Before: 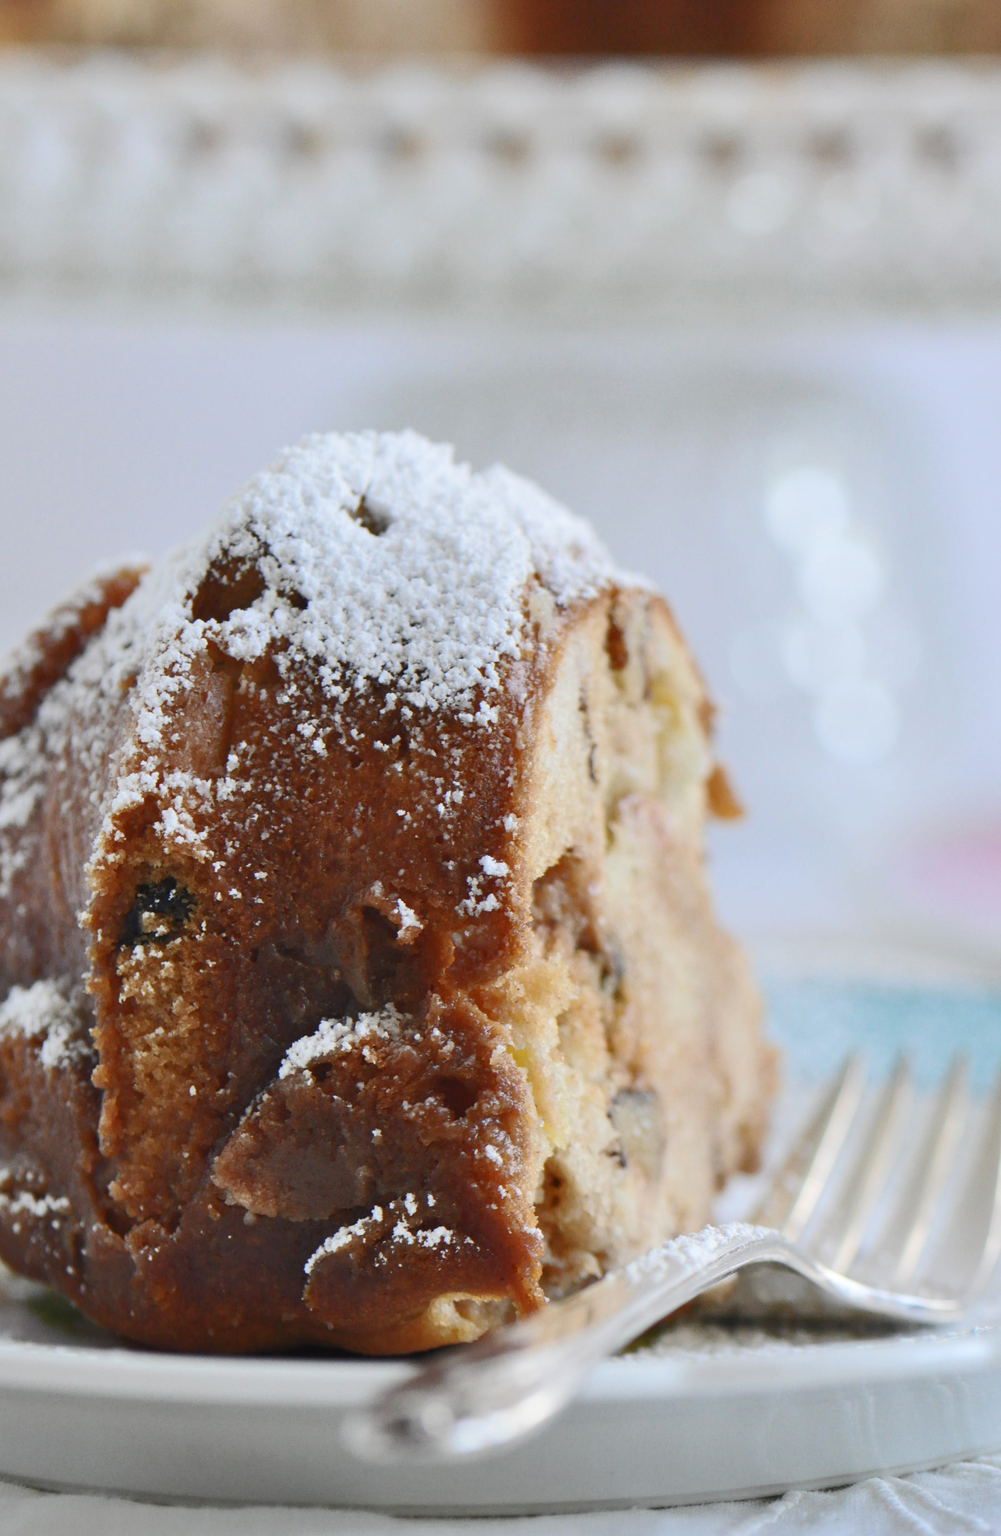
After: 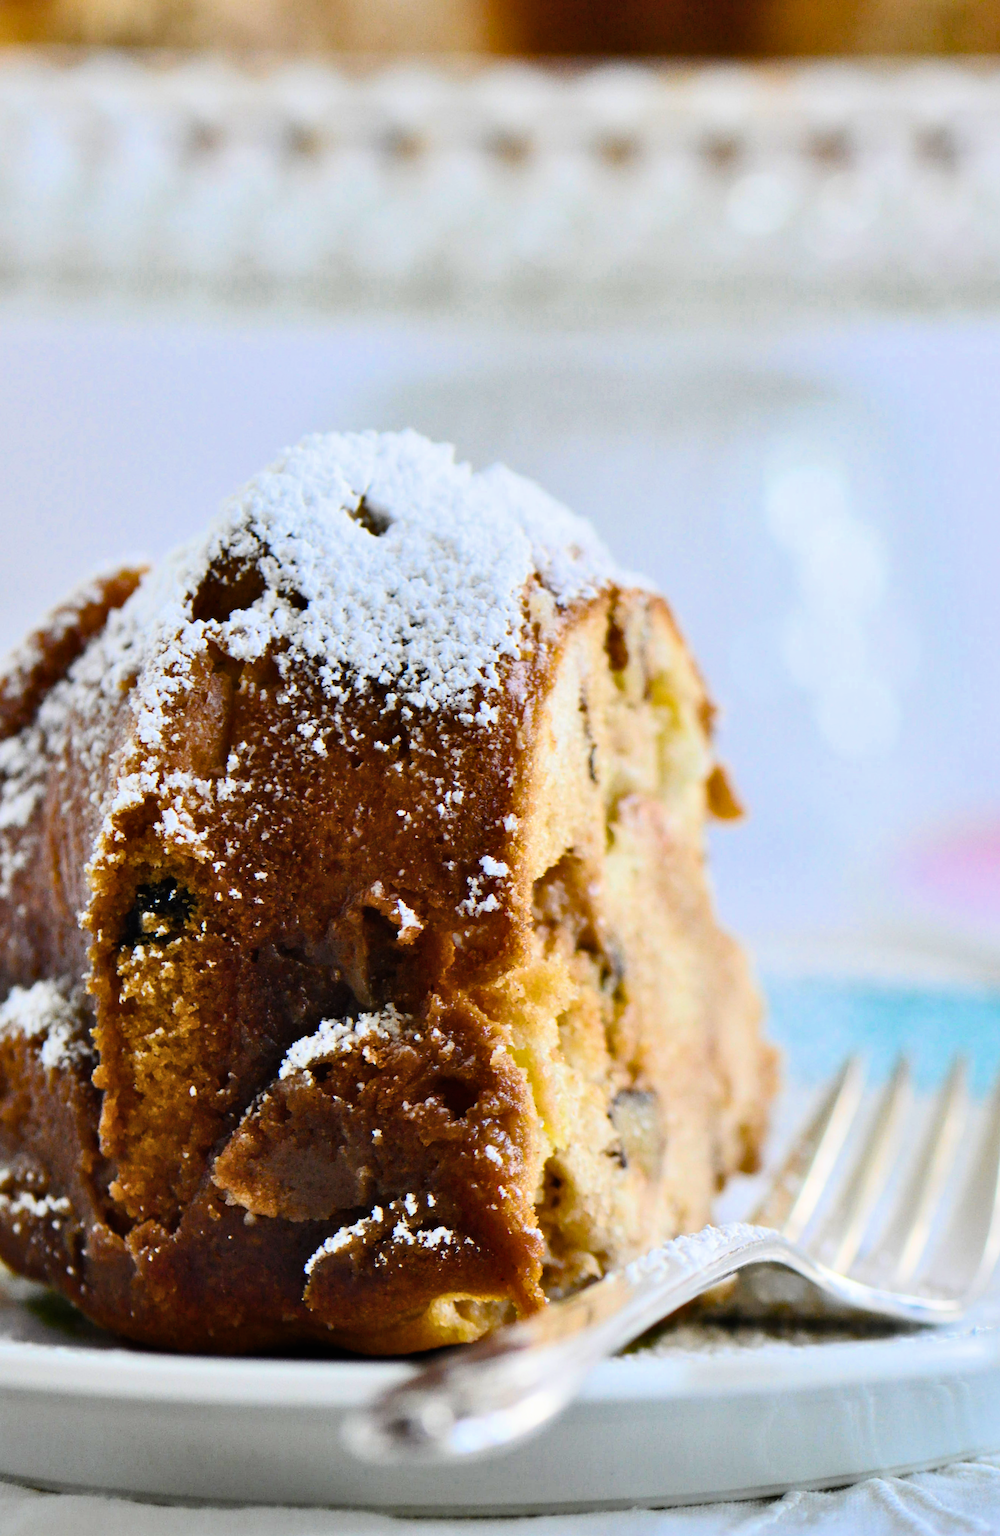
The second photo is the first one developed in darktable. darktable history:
filmic rgb: black relative exposure -6.37 EV, white relative exposure 2.43 EV, threshold 2.97 EV, target white luminance 99.88%, hardness 5.27, latitude 0.279%, contrast 1.421, highlights saturation mix 2.64%, enable highlight reconstruction true
shadows and highlights: shadows 36.63, highlights -26.61, soften with gaussian
color balance rgb: shadows lift › chroma 0.855%, shadows lift › hue 111.3°, perceptual saturation grading › global saturation 43.232%, global vibrance 42.199%
